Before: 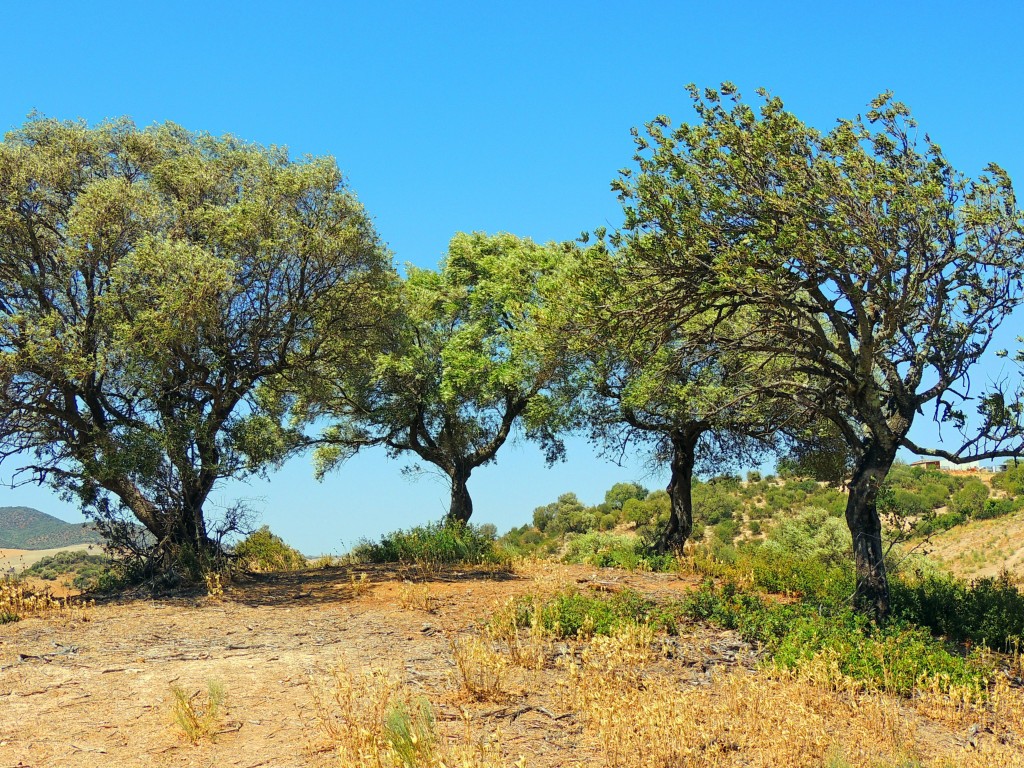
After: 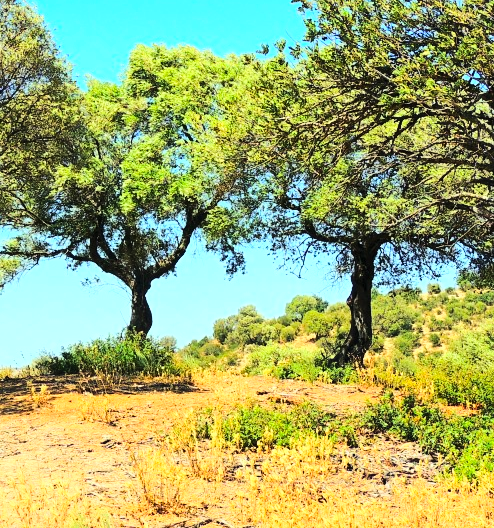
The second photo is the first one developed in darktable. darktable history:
local contrast: mode bilateral grid, contrast 19, coarseness 50, detail 119%, midtone range 0.2
crop: left 31.318%, top 24.576%, right 20.376%, bottom 6.582%
contrast brightness saturation: contrast 0.203, brightness 0.166, saturation 0.226
base curve: curves: ch0 [(0, 0) (0.036, 0.025) (0.121, 0.166) (0.206, 0.329) (0.605, 0.79) (1, 1)]
